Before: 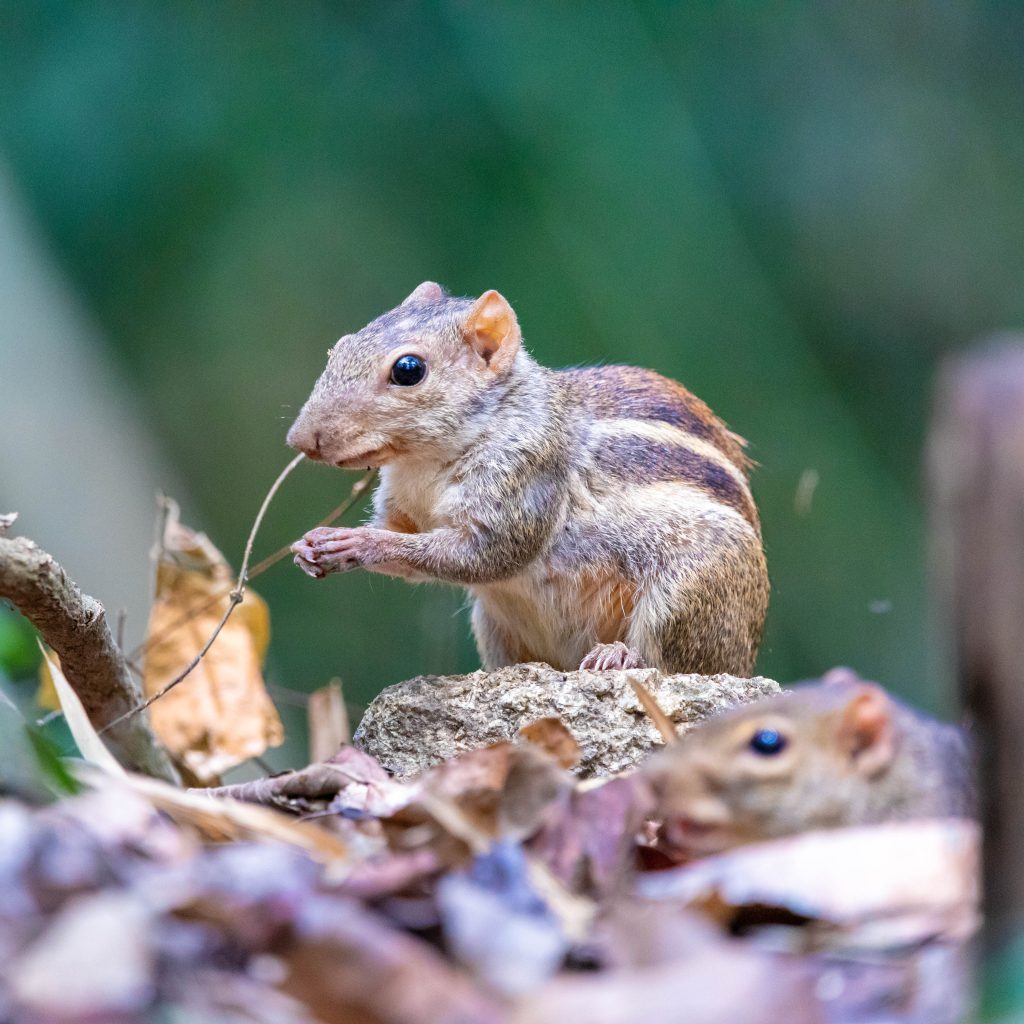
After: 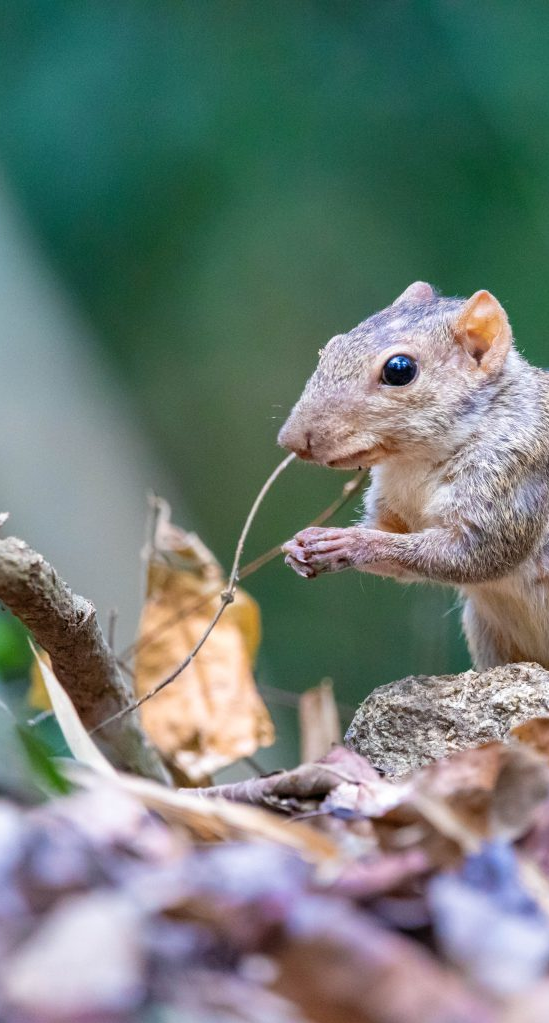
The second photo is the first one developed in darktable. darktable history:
crop: left 0.938%, right 45.351%, bottom 0.086%
